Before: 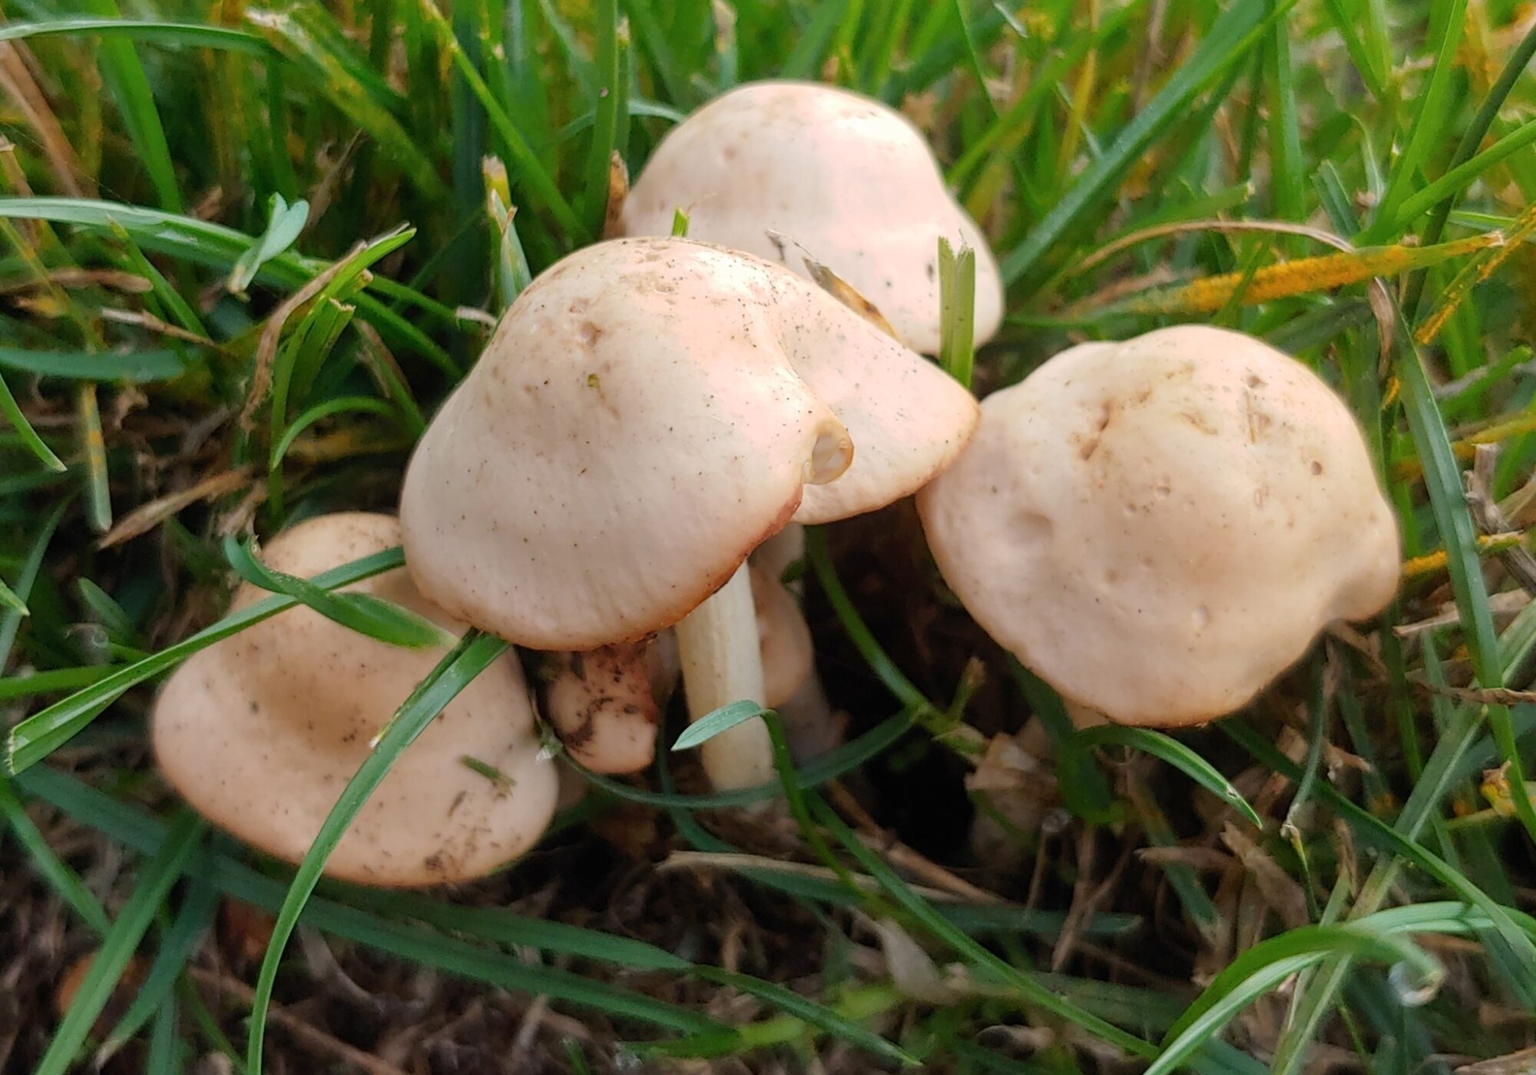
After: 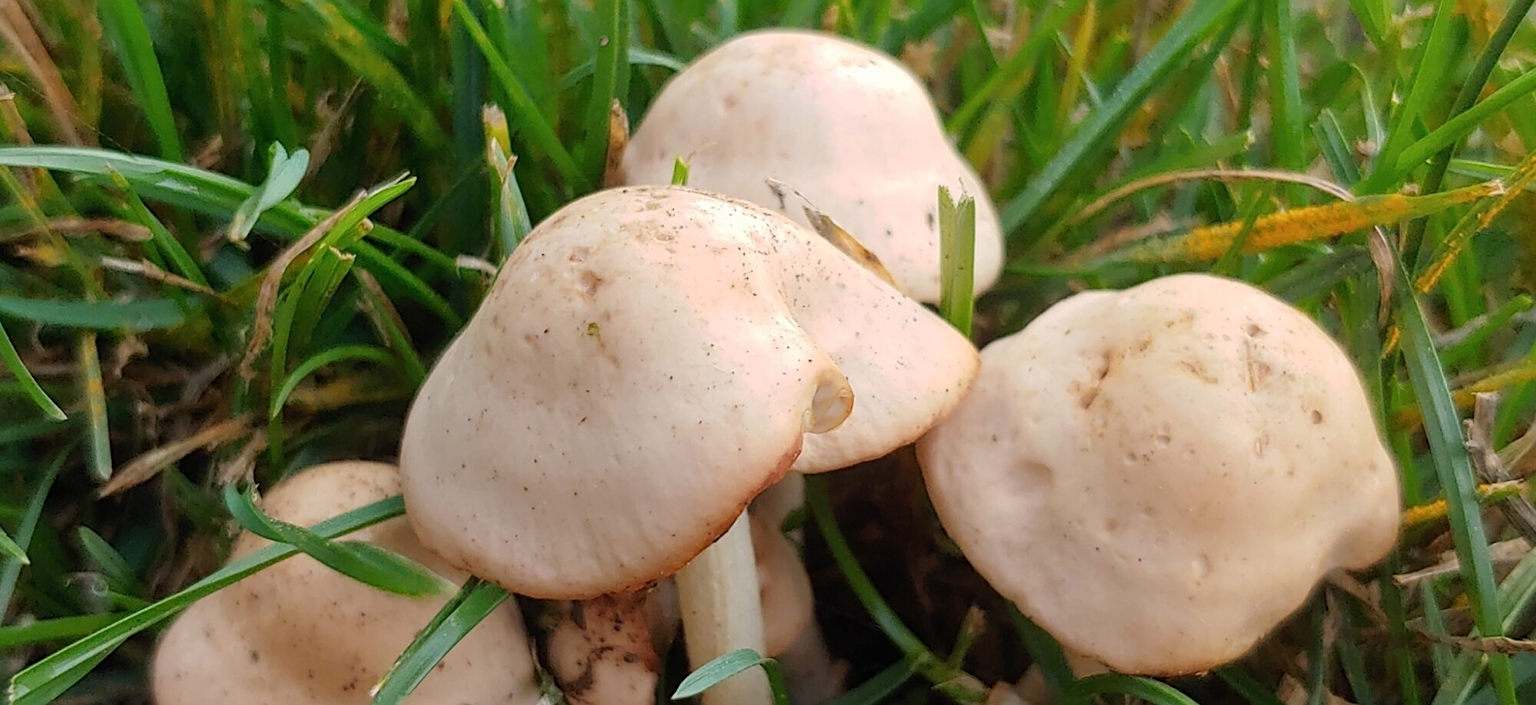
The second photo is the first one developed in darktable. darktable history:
crop and rotate: top 4.848%, bottom 29.503%
tone equalizer: on, module defaults
sharpen: on, module defaults
